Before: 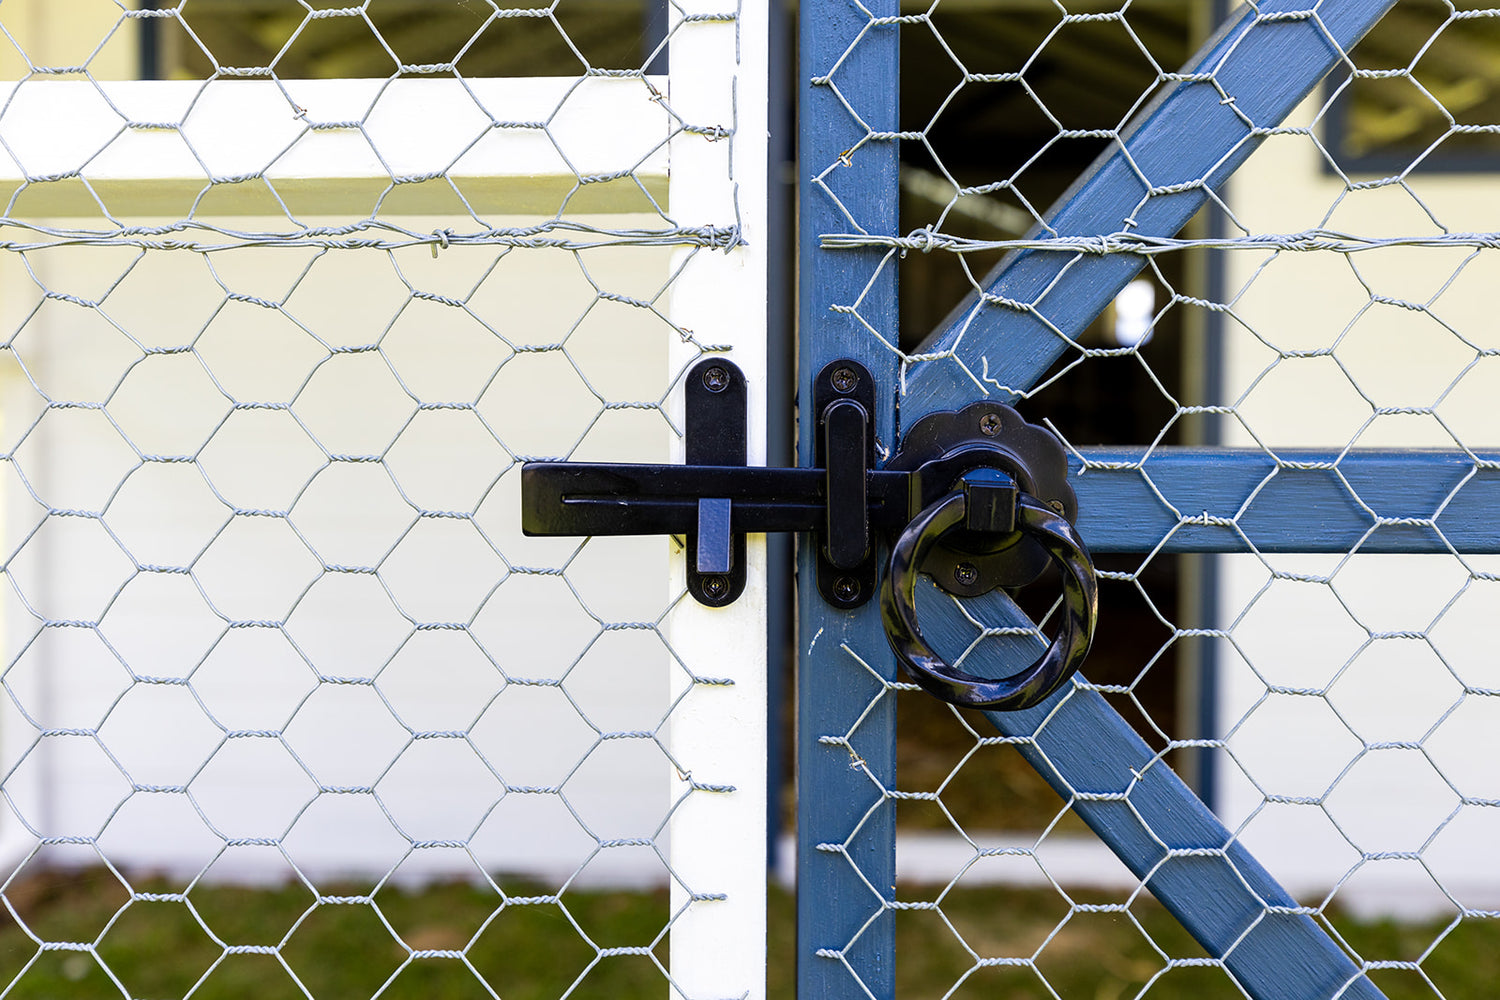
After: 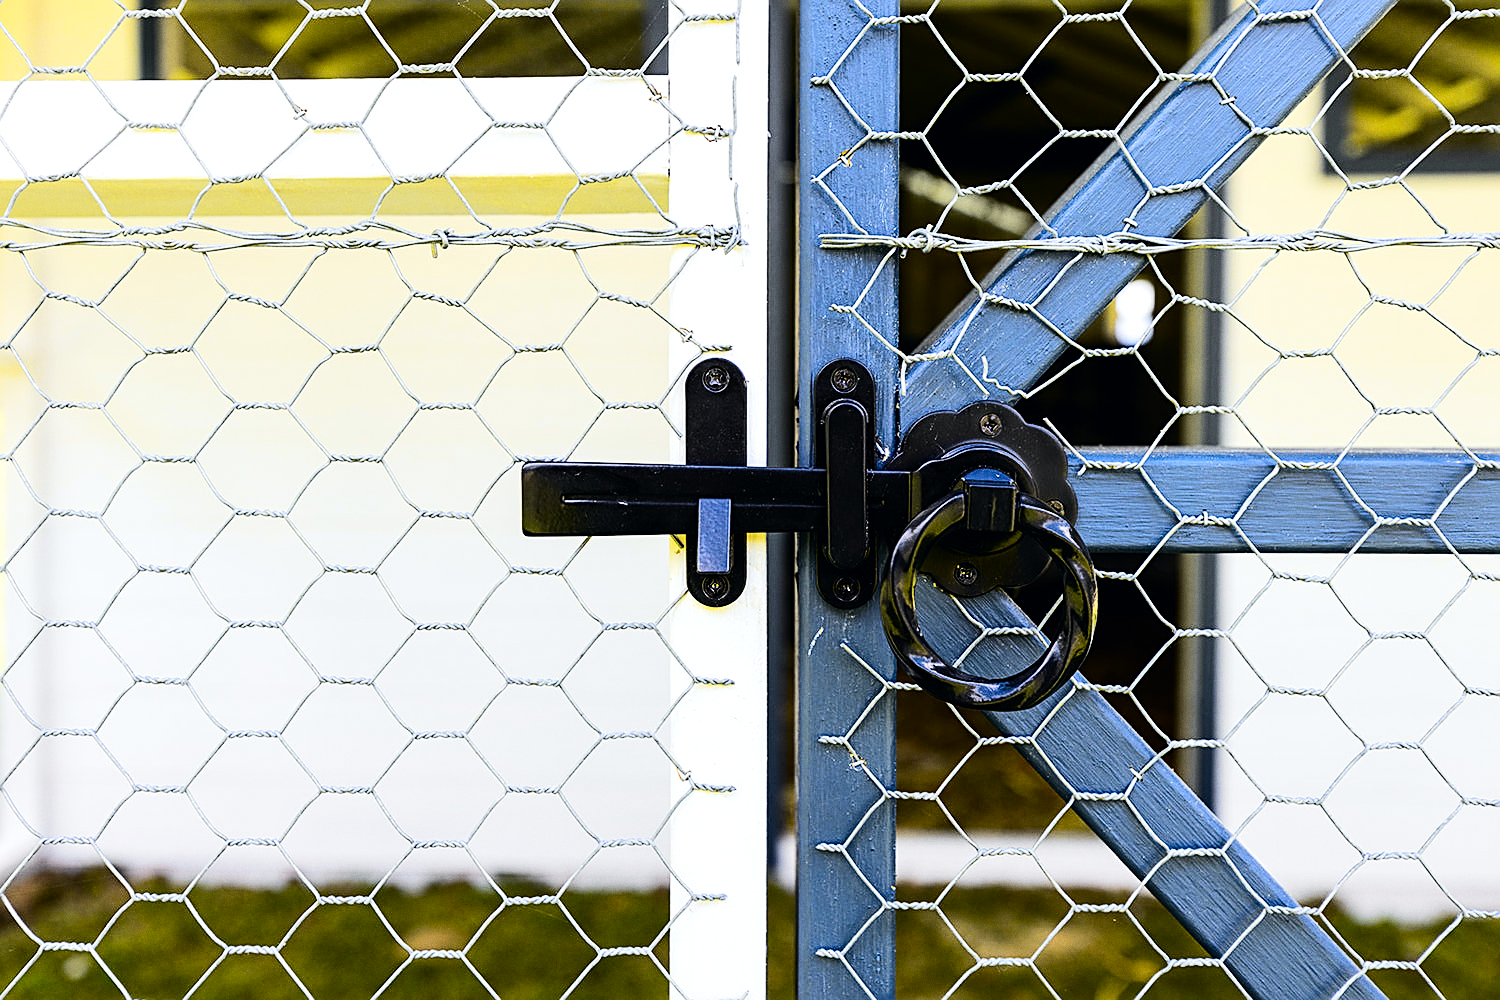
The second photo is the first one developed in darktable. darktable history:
tone curve: curves: ch0 [(0, 0) (0.11, 0.081) (0.256, 0.259) (0.398, 0.475) (0.498, 0.611) (0.65, 0.757) (0.835, 0.883) (1, 0.961)]; ch1 [(0, 0) (0.346, 0.307) (0.408, 0.369) (0.453, 0.457) (0.482, 0.479) (0.502, 0.498) (0.521, 0.51) (0.553, 0.554) (0.618, 0.65) (0.693, 0.727) (1, 1)]; ch2 [(0, 0) (0.358, 0.362) (0.434, 0.46) (0.485, 0.494) (0.5, 0.494) (0.511, 0.508) (0.537, 0.55) (0.579, 0.599) (0.621, 0.693) (1, 1)], color space Lab, independent channels, preserve colors none
sharpen: on, module defaults
tone equalizer: -8 EV -0.417 EV, -7 EV -0.389 EV, -6 EV -0.333 EV, -5 EV -0.222 EV, -3 EV 0.222 EV, -2 EV 0.333 EV, -1 EV 0.389 EV, +0 EV 0.417 EV, edges refinement/feathering 500, mask exposure compensation -1.57 EV, preserve details no
grain: coarseness 0.09 ISO, strength 16.61%
